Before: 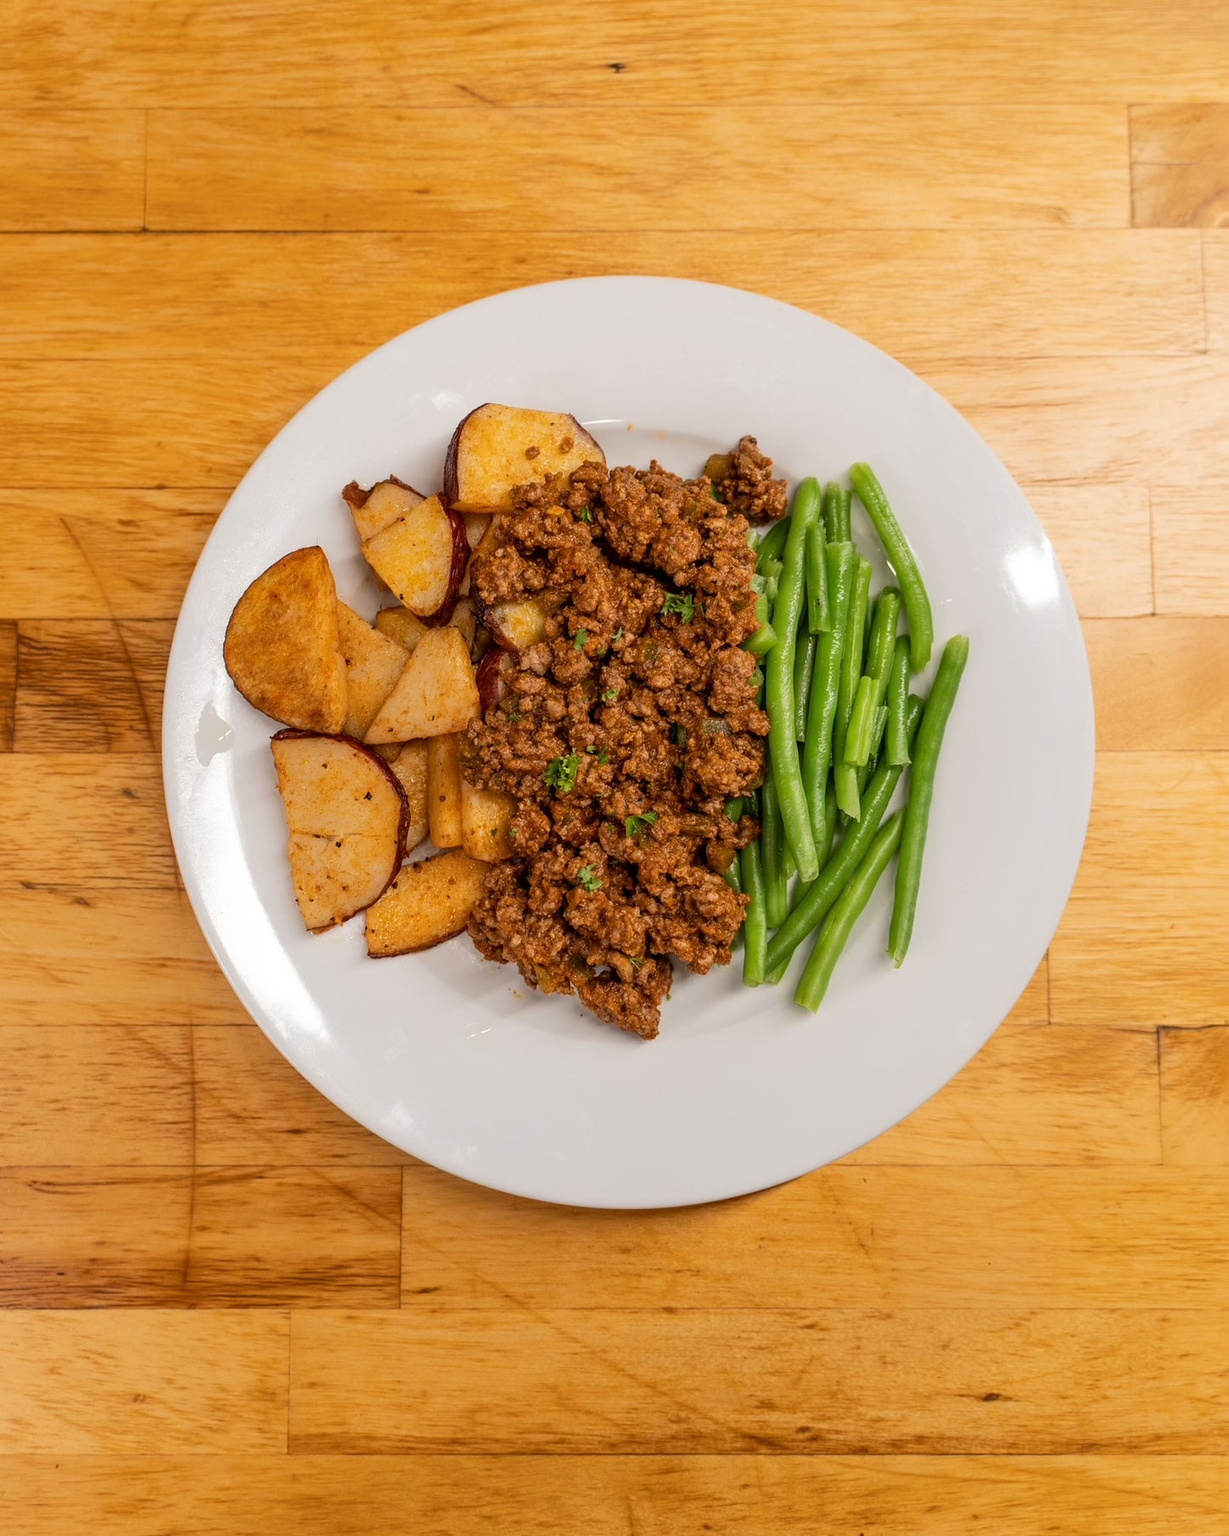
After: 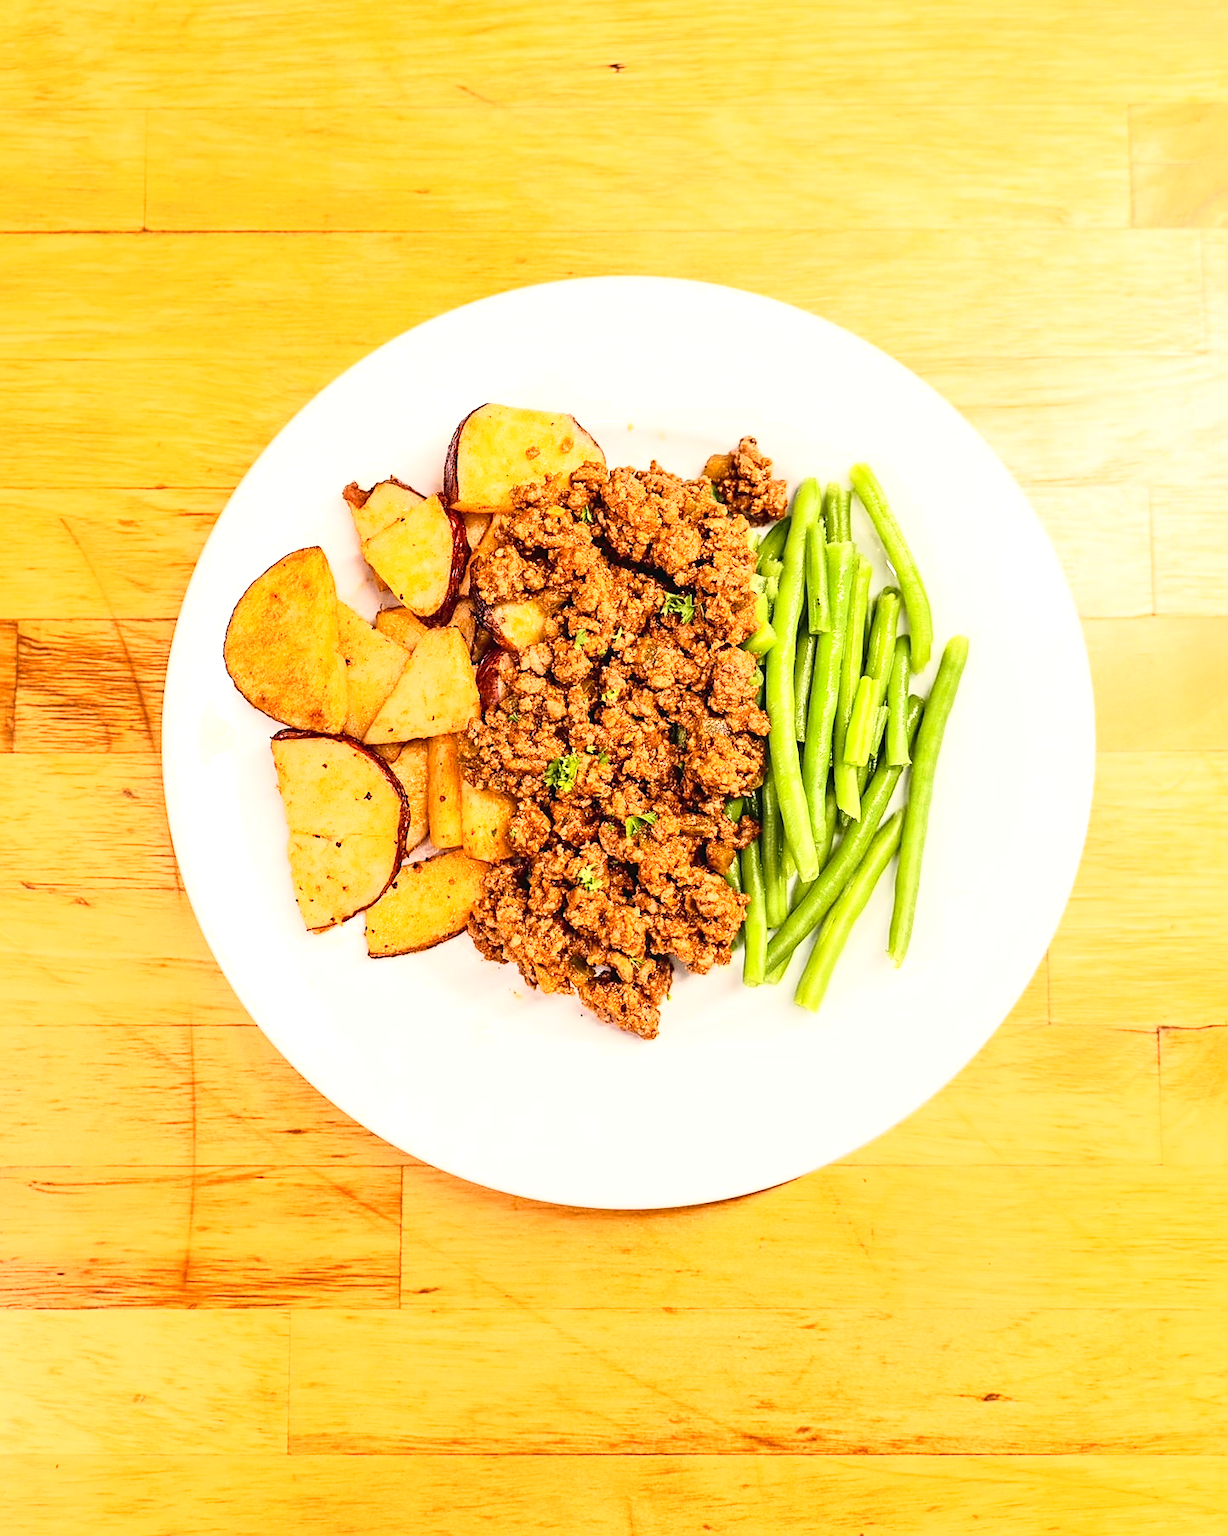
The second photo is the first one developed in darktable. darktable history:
sharpen: on, module defaults
exposure: black level correction 0, exposure 0.95 EV, compensate exposure bias true, compensate highlight preservation false
base curve: curves: ch0 [(0, 0) (0.028, 0.03) (0.121, 0.232) (0.46, 0.748) (0.859, 0.968) (1, 1)]
contrast brightness saturation: contrast 0.097, brightness 0.011, saturation 0.018
tone curve: curves: ch0 [(0, 0.024) (0.119, 0.146) (0.474, 0.464) (0.718, 0.721) (0.817, 0.839) (1, 0.998)]; ch1 [(0, 0) (0.377, 0.416) (0.439, 0.451) (0.477, 0.477) (0.501, 0.497) (0.538, 0.544) (0.58, 0.602) (0.664, 0.676) (0.783, 0.804) (1, 1)]; ch2 [(0, 0) (0.38, 0.405) (0.463, 0.456) (0.498, 0.497) (0.524, 0.535) (0.578, 0.576) (0.648, 0.665) (1, 1)], color space Lab, independent channels, preserve colors none
